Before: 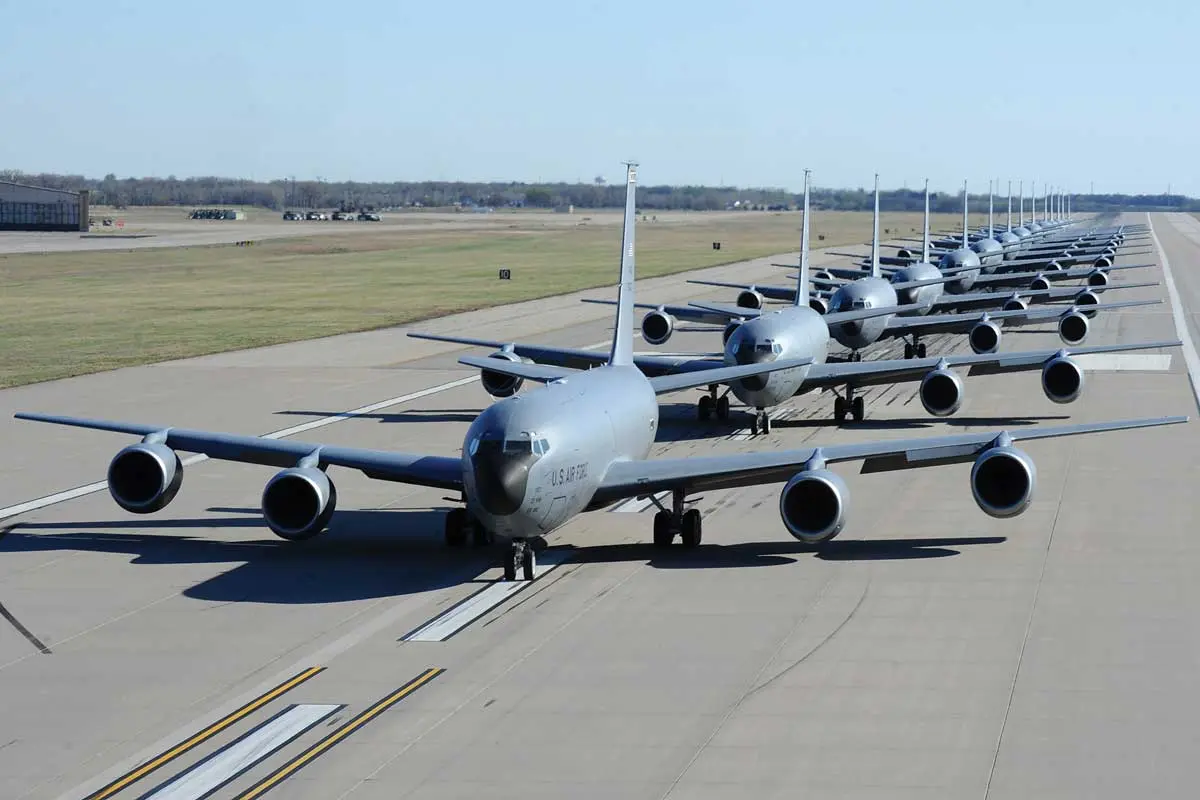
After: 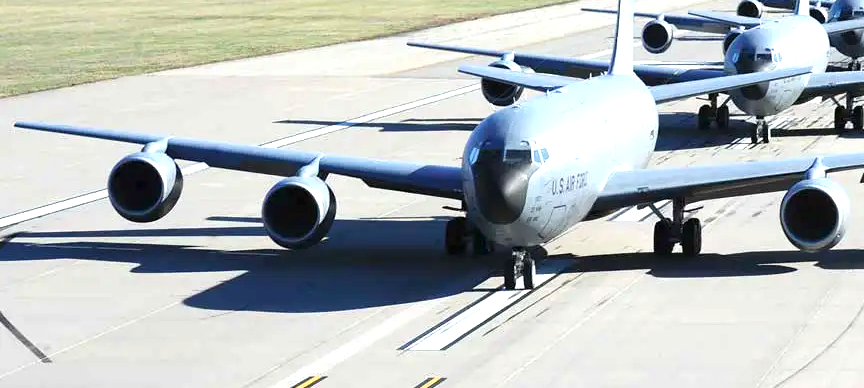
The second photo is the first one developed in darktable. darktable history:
exposure: exposure 1.223 EV, compensate highlight preservation false
crop: top 36.498%, right 27.964%, bottom 14.995%
